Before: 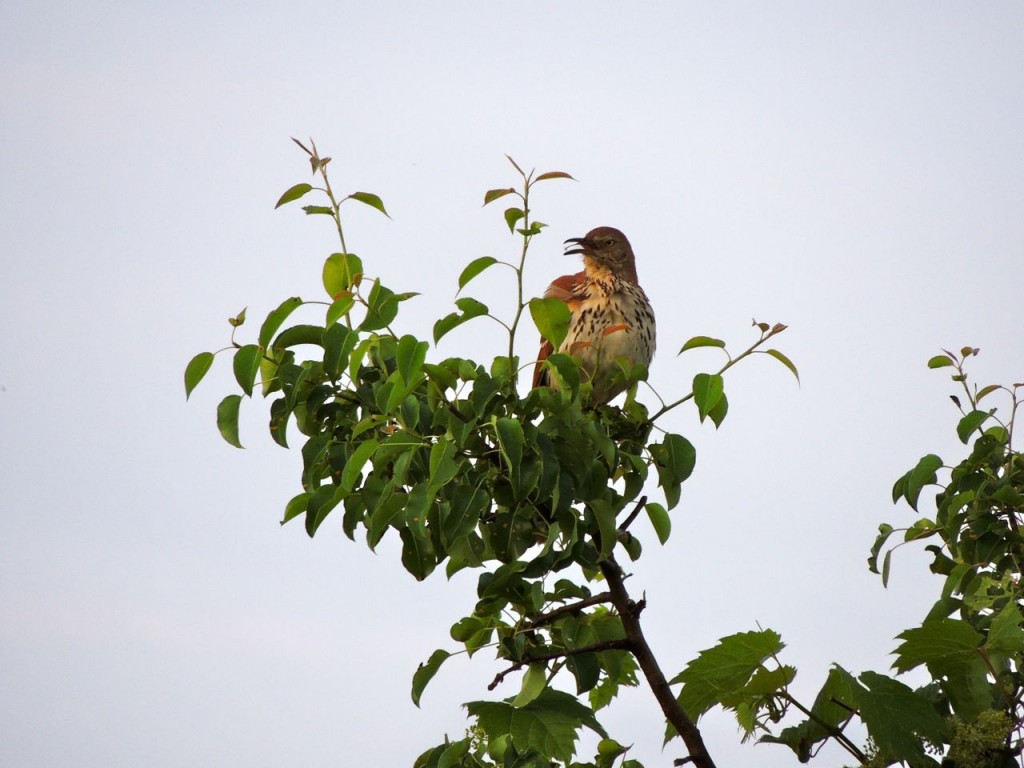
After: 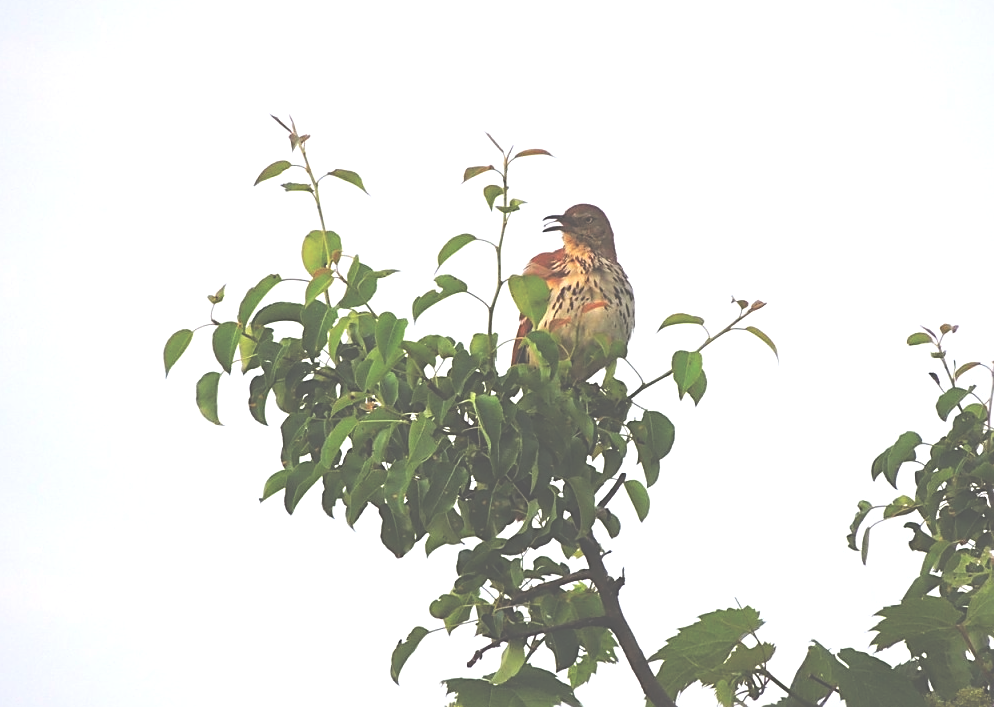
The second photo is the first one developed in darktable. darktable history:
exposure: black level correction -0.071, exposure 0.503 EV, compensate highlight preservation false
levels: levels [0, 0.492, 0.984]
contrast brightness saturation: contrast 0.097, brightness 0.02, saturation 0.024
sharpen: on, module defaults
crop: left 2.06%, top 3.019%, right 0.782%, bottom 4.897%
